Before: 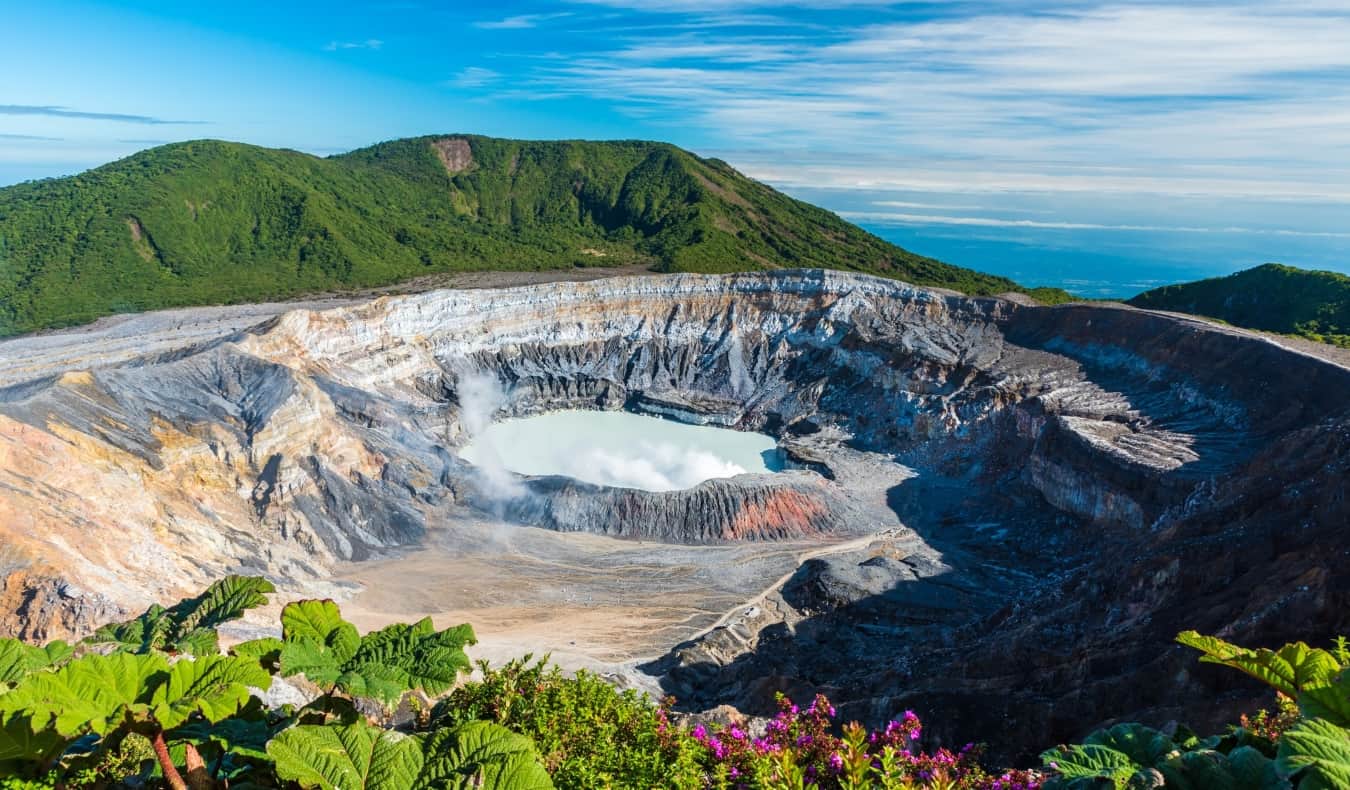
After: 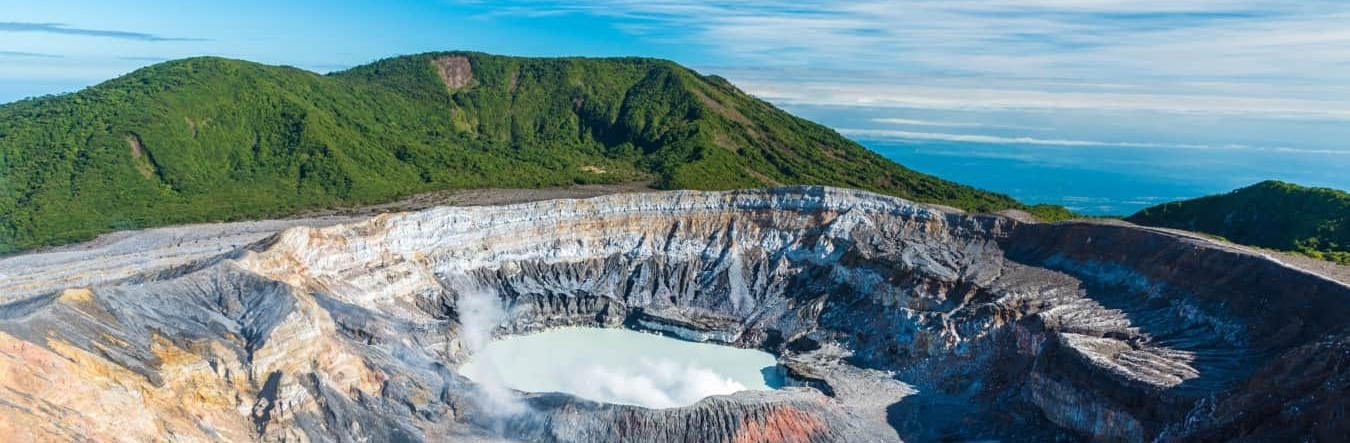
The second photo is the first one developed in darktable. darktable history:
crop and rotate: top 10.605%, bottom 33.274%
tone equalizer: on, module defaults
